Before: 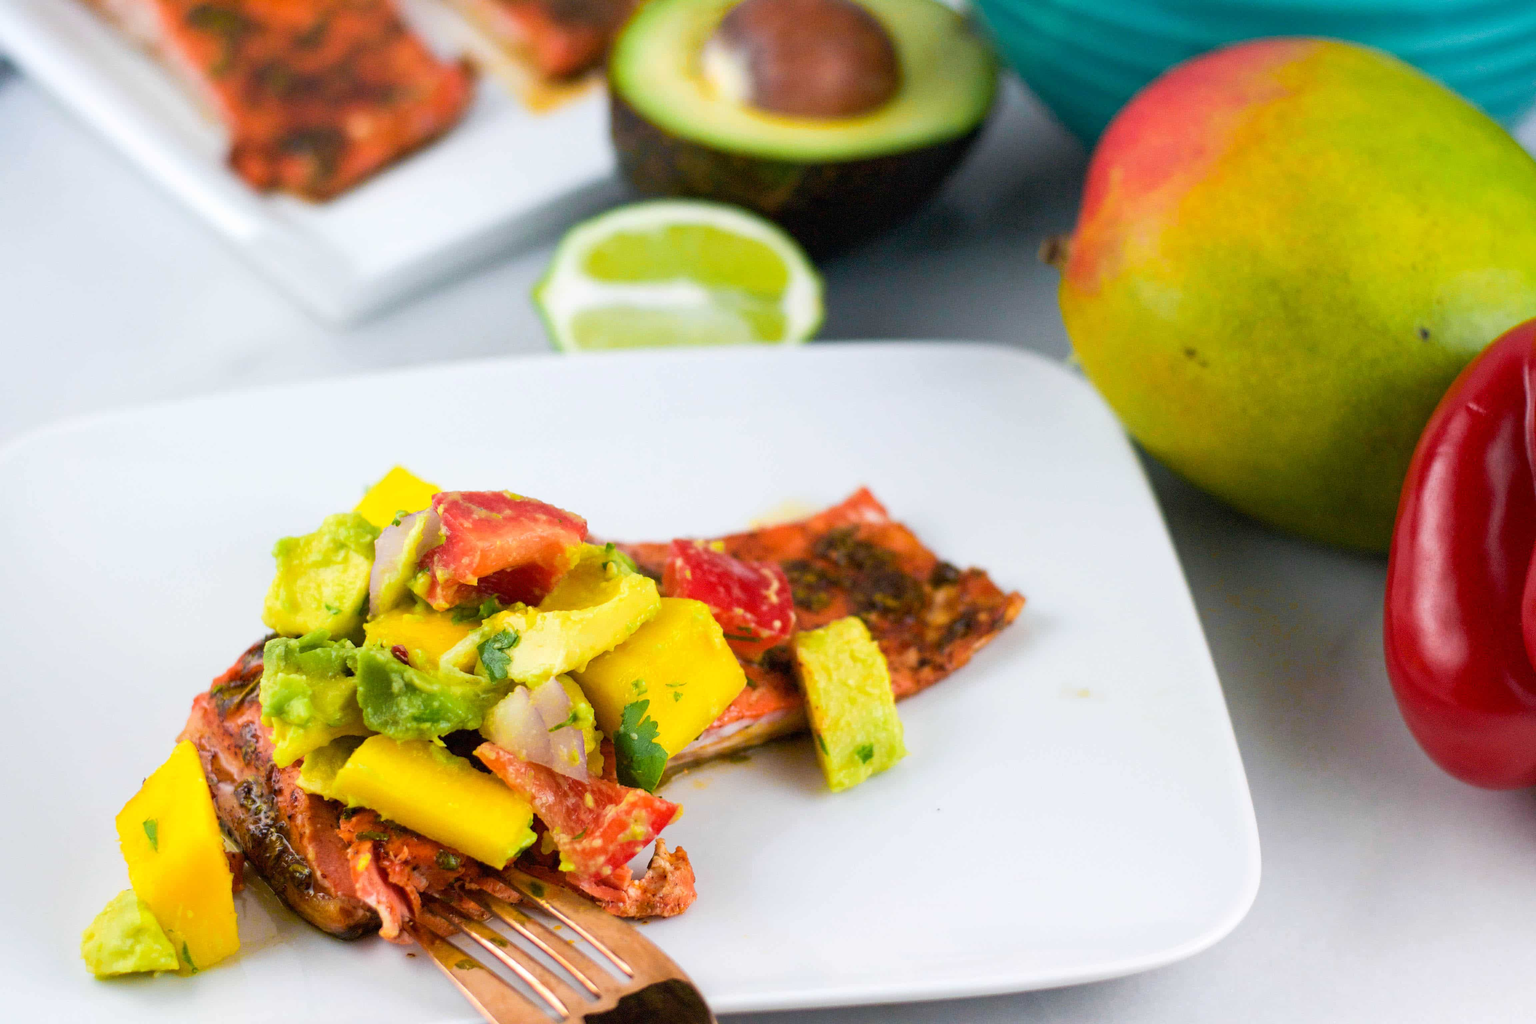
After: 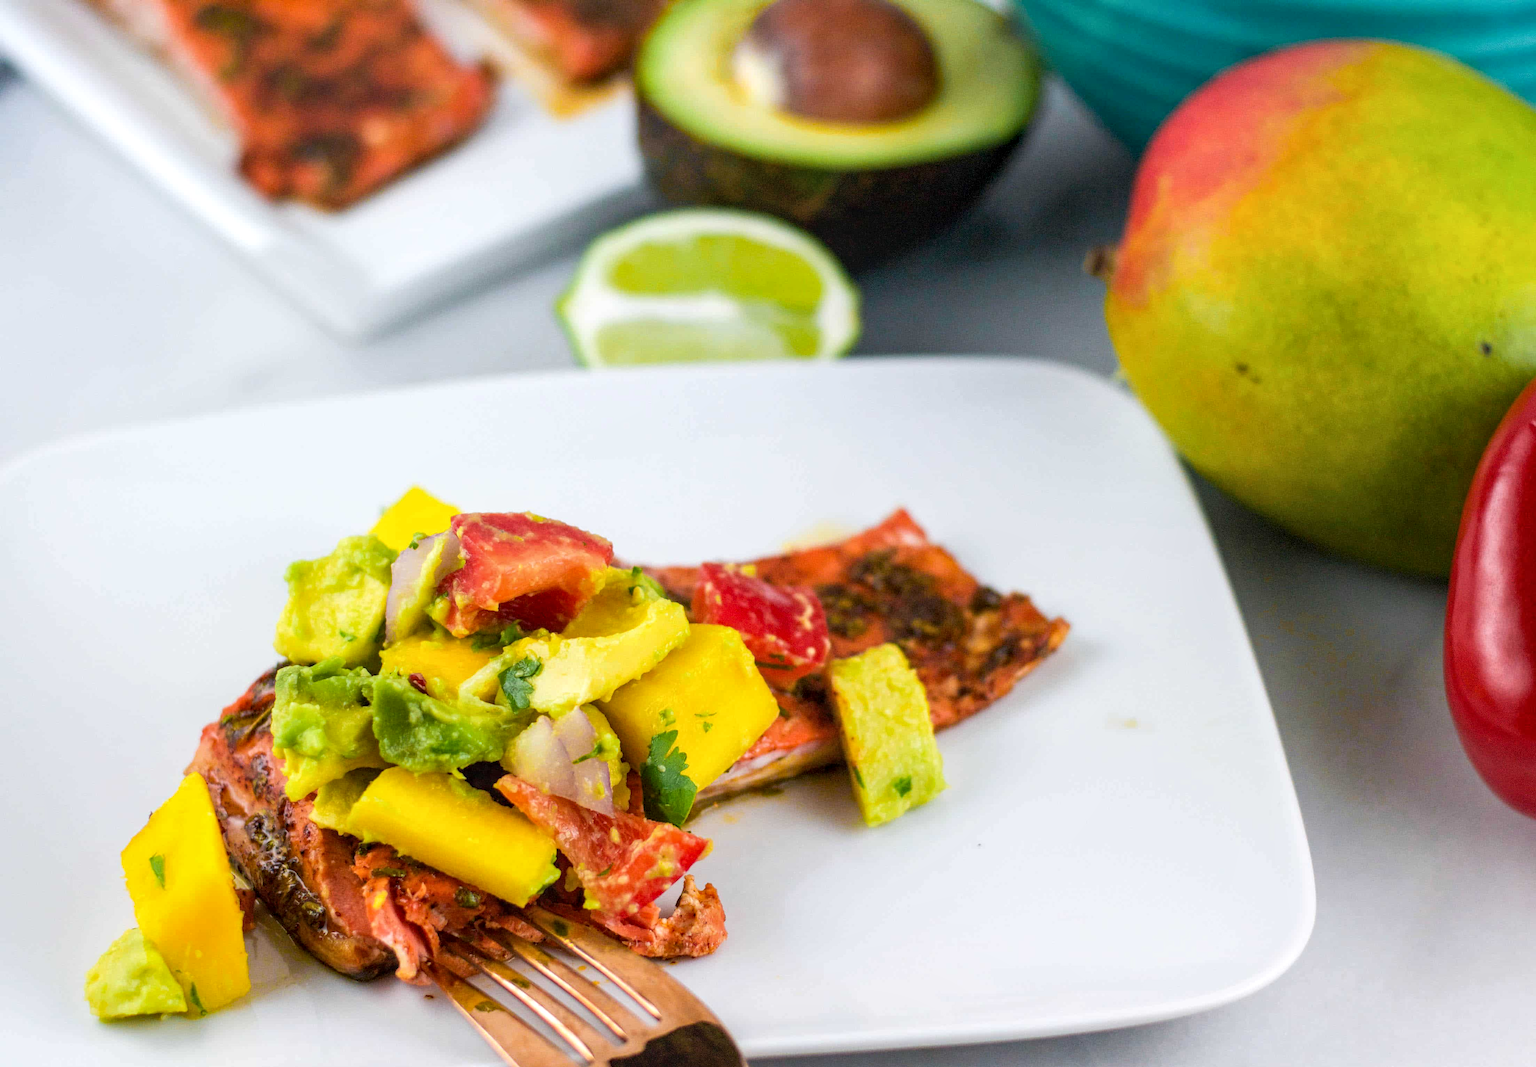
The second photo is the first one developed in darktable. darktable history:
crop: right 4.126%, bottom 0.031%
local contrast: on, module defaults
